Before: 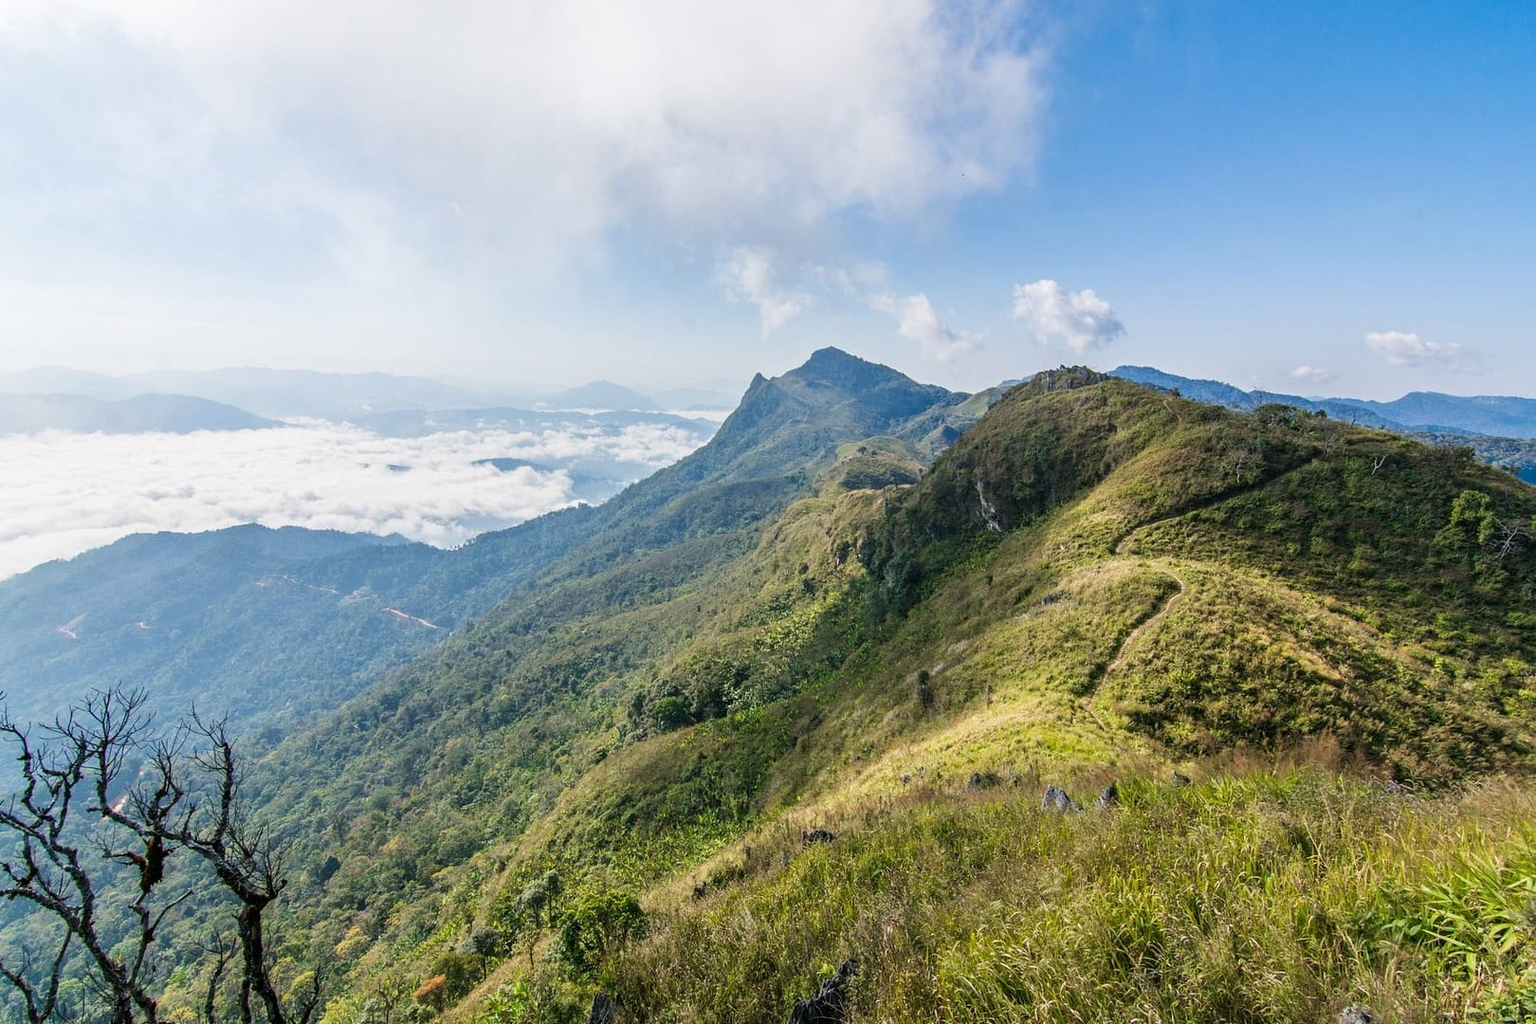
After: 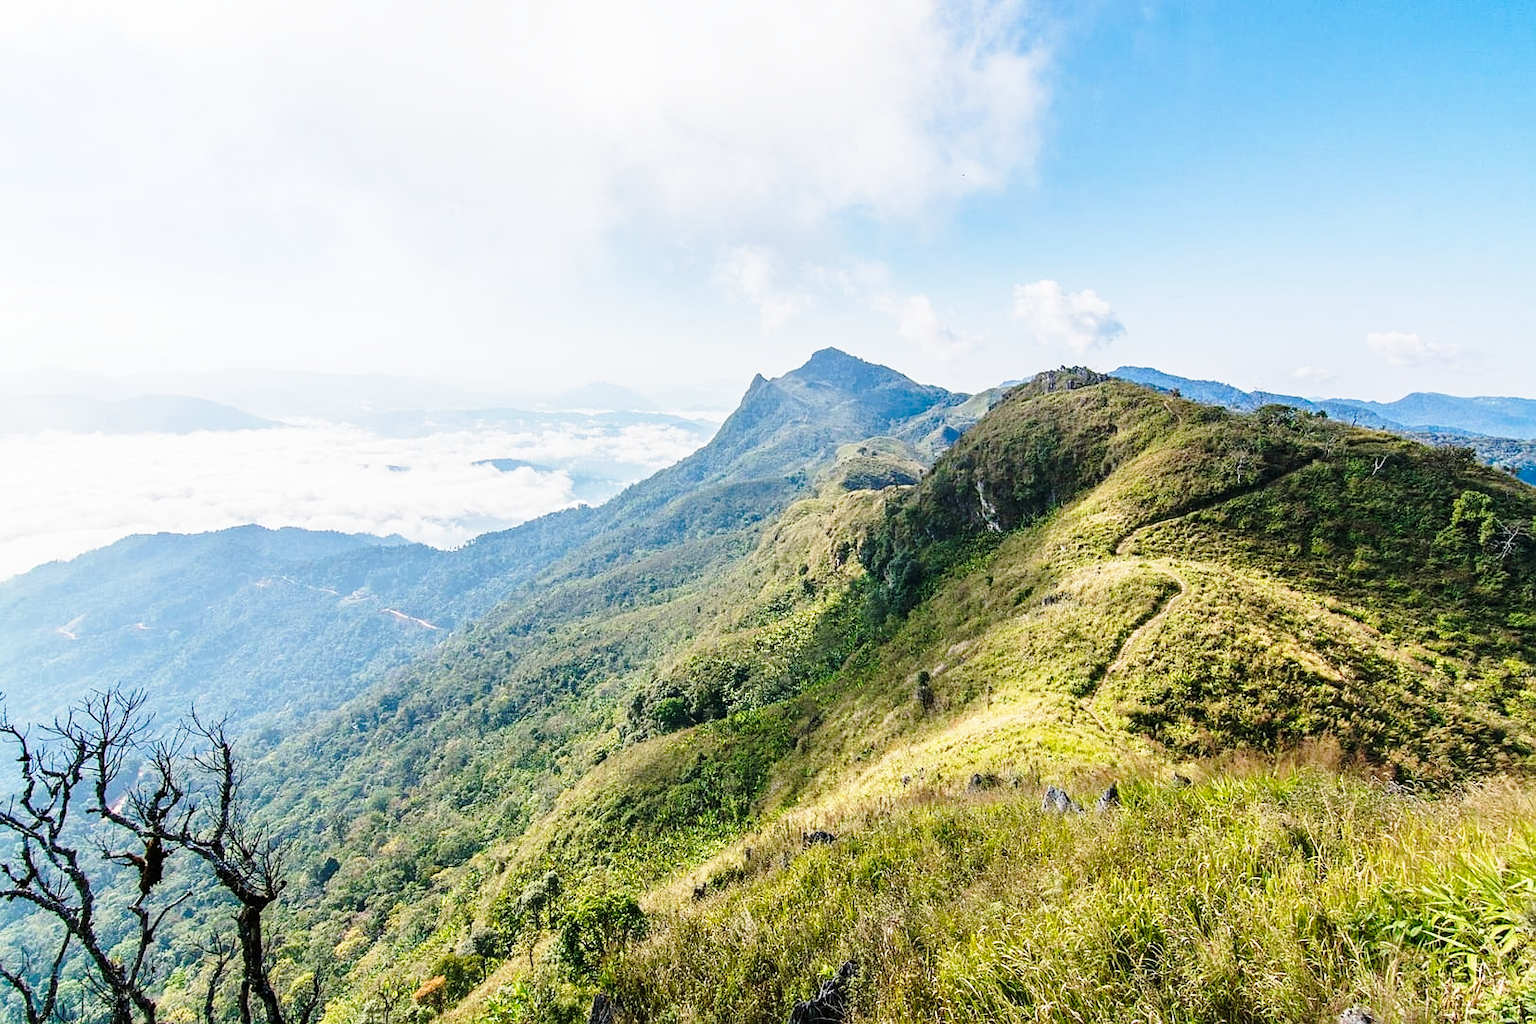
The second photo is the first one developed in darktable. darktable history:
sharpen: radius 1.315, amount 0.292, threshold 0.245
base curve: curves: ch0 [(0, 0) (0.028, 0.03) (0.121, 0.232) (0.46, 0.748) (0.859, 0.968) (1, 1)], preserve colors none
crop and rotate: left 0.081%, bottom 0.012%
